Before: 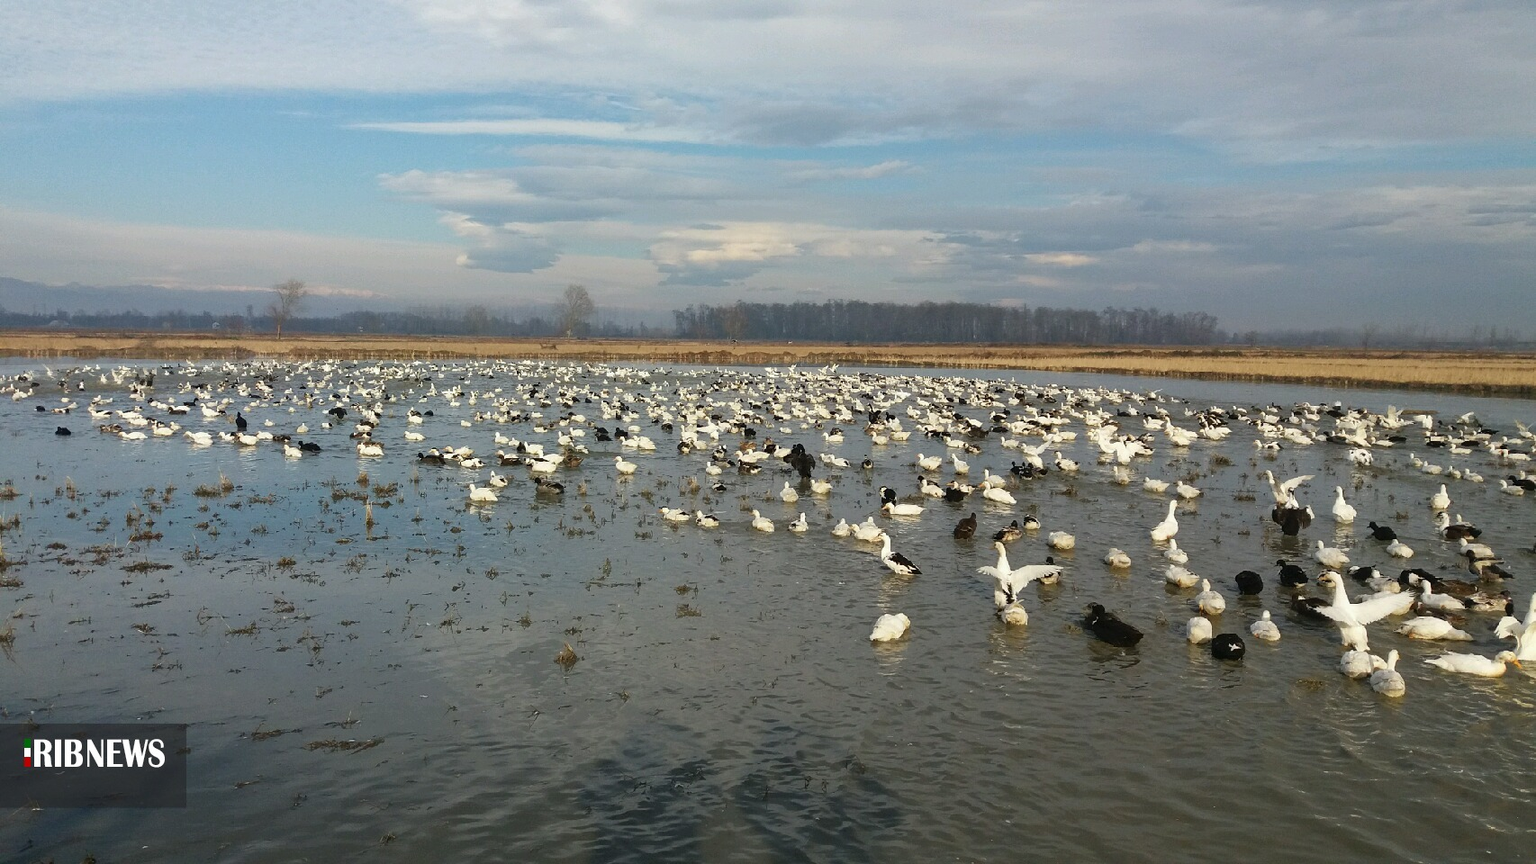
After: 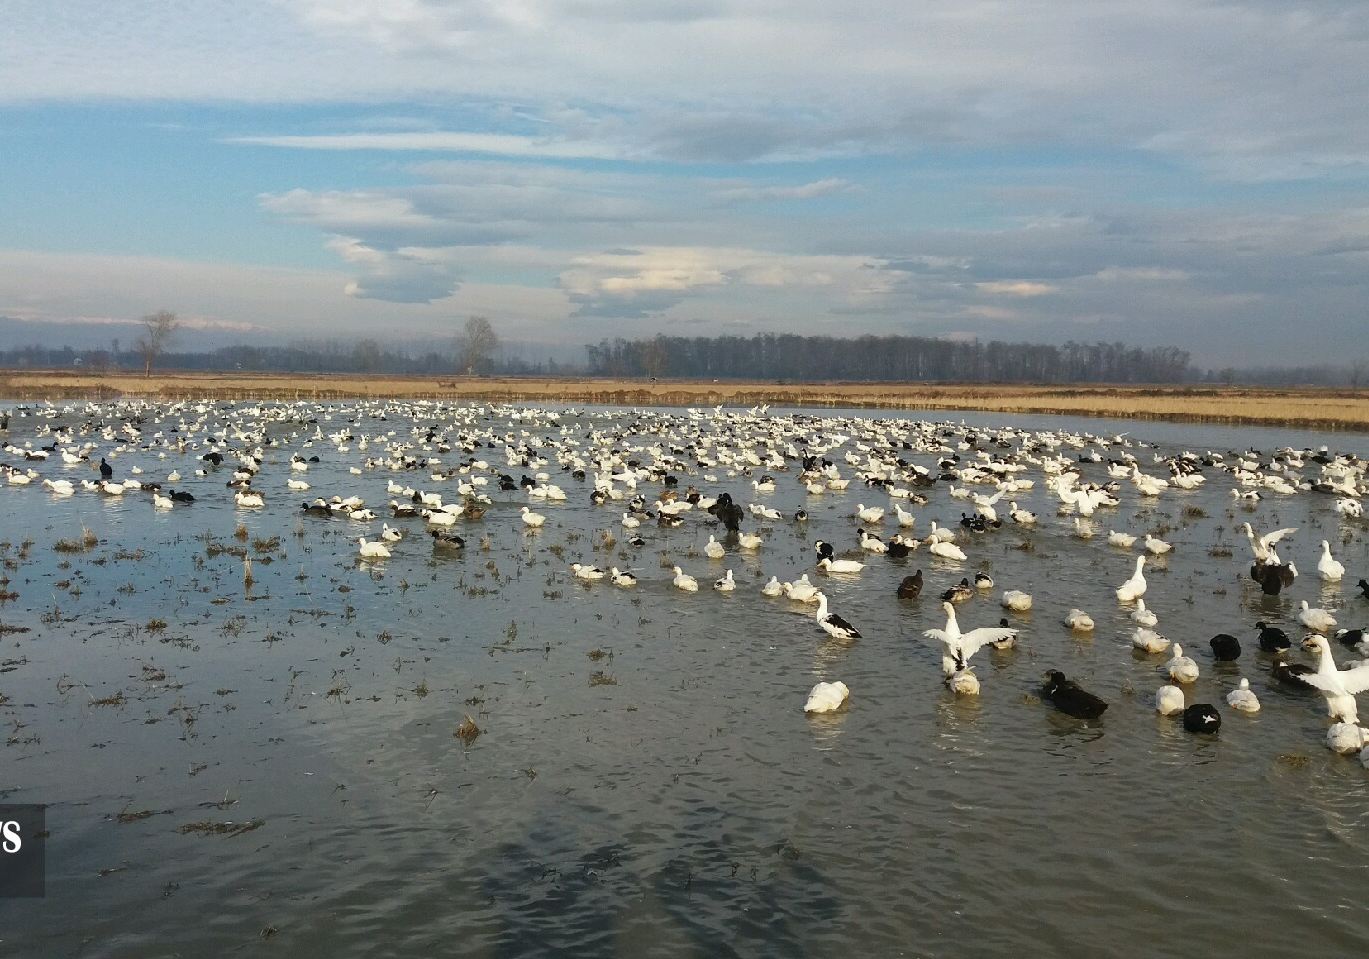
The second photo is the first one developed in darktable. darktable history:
crop and rotate: left 9.544%, right 10.172%
